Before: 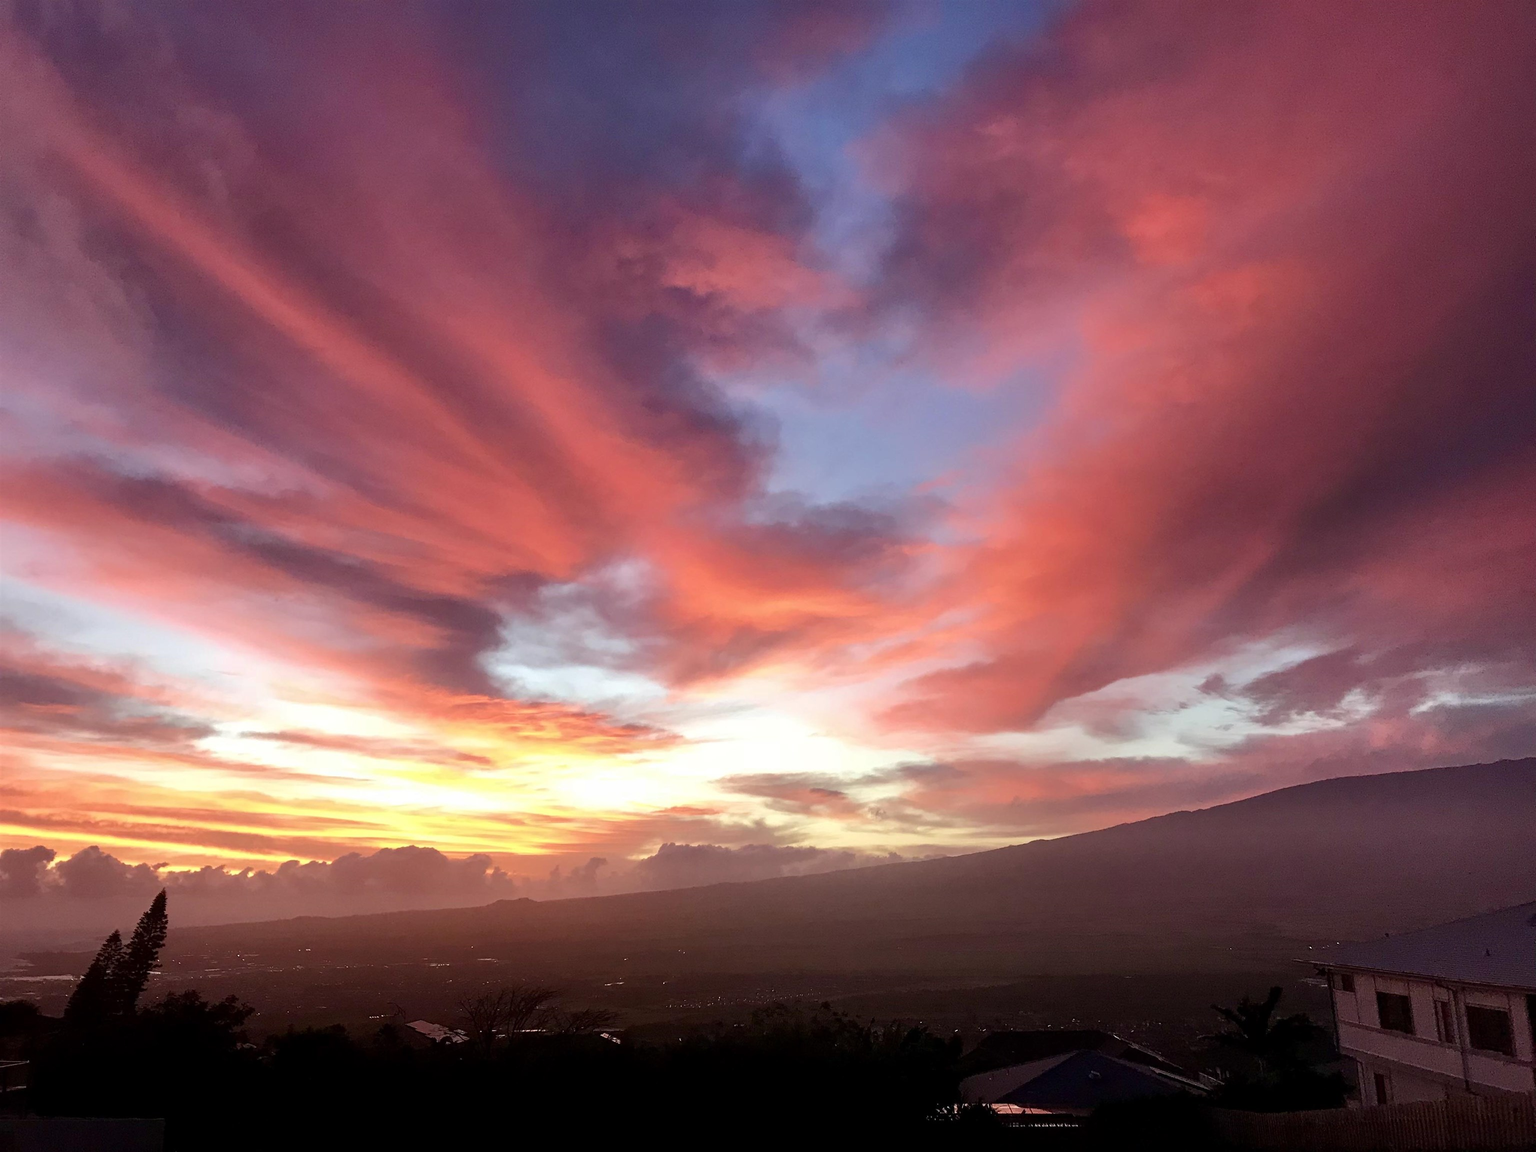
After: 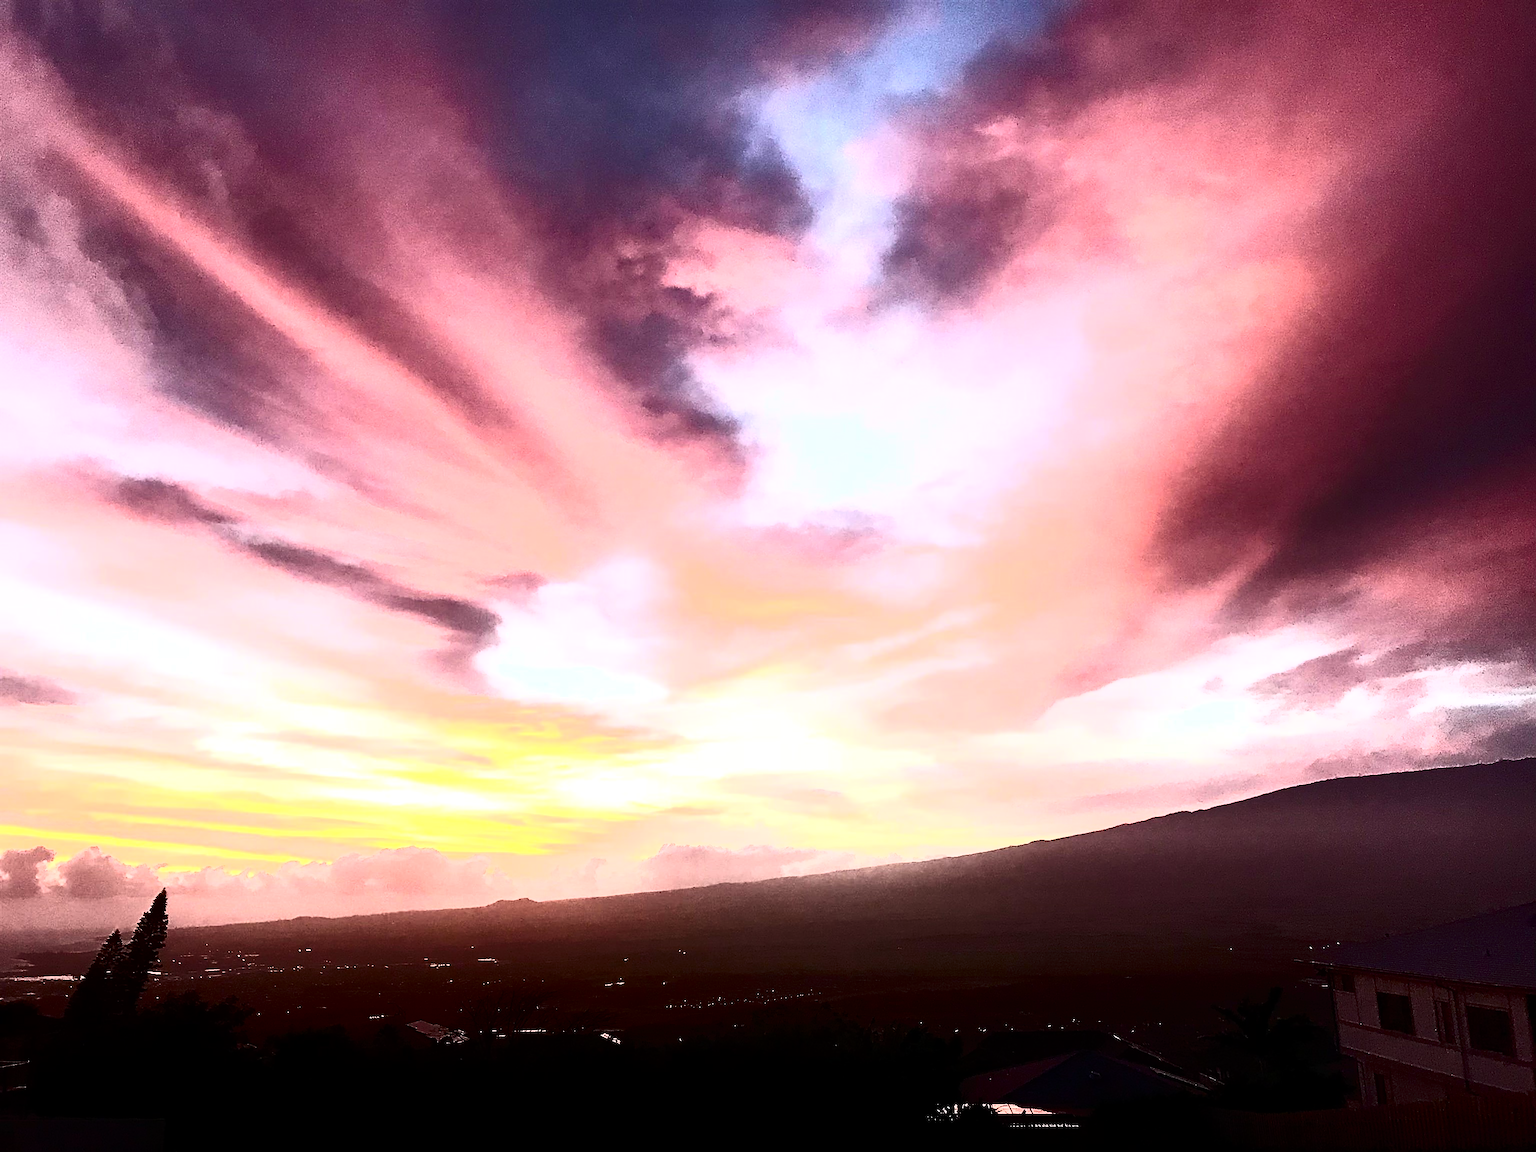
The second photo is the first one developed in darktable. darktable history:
sharpen: on, module defaults
contrast brightness saturation: contrast 0.512, saturation -0.088
tone curve: curves: ch0 [(0, 0) (0.003, 0.01) (0.011, 0.017) (0.025, 0.035) (0.044, 0.068) (0.069, 0.109) (0.1, 0.144) (0.136, 0.185) (0.177, 0.231) (0.224, 0.279) (0.277, 0.346) (0.335, 0.42) (0.399, 0.5) (0.468, 0.603) (0.543, 0.712) (0.623, 0.808) (0.709, 0.883) (0.801, 0.957) (0.898, 0.993) (1, 1)], color space Lab, independent channels, preserve colors none
tone equalizer: -8 EV -0.765 EV, -7 EV -0.674 EV, -6 EV -0.631 EV, -5 EV -0.393 EV, -3 EV 0.379 EV, -2 EV 0.6 EV, -1 EV 0.696 EV, +0 EV 0.729 EV, mask exposure compensation -0.486 EV
